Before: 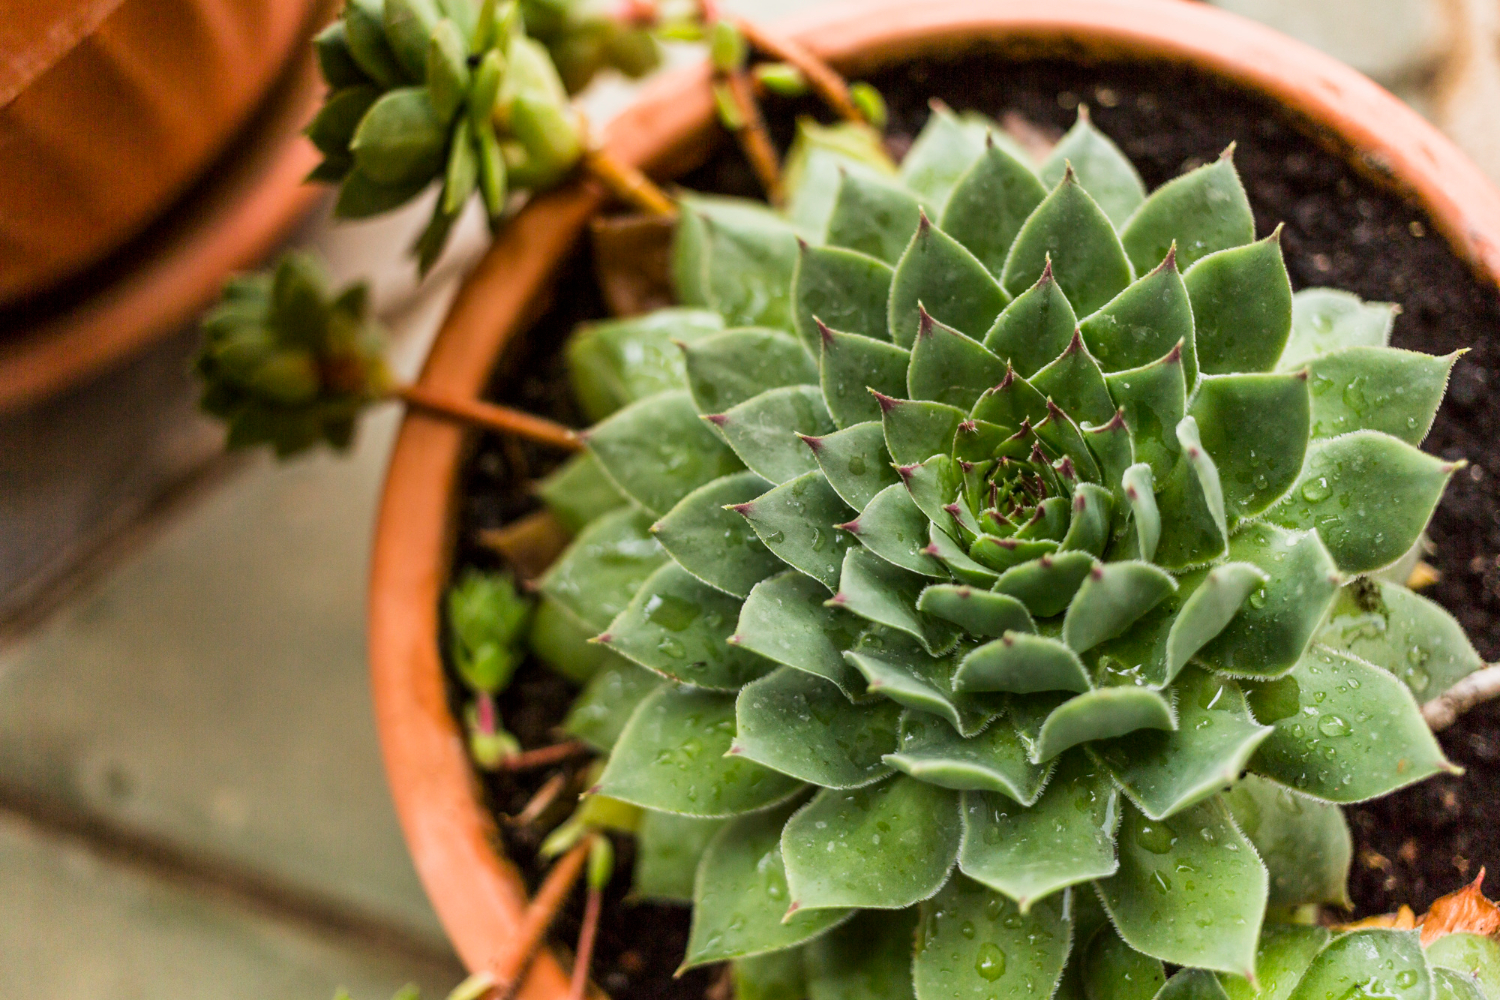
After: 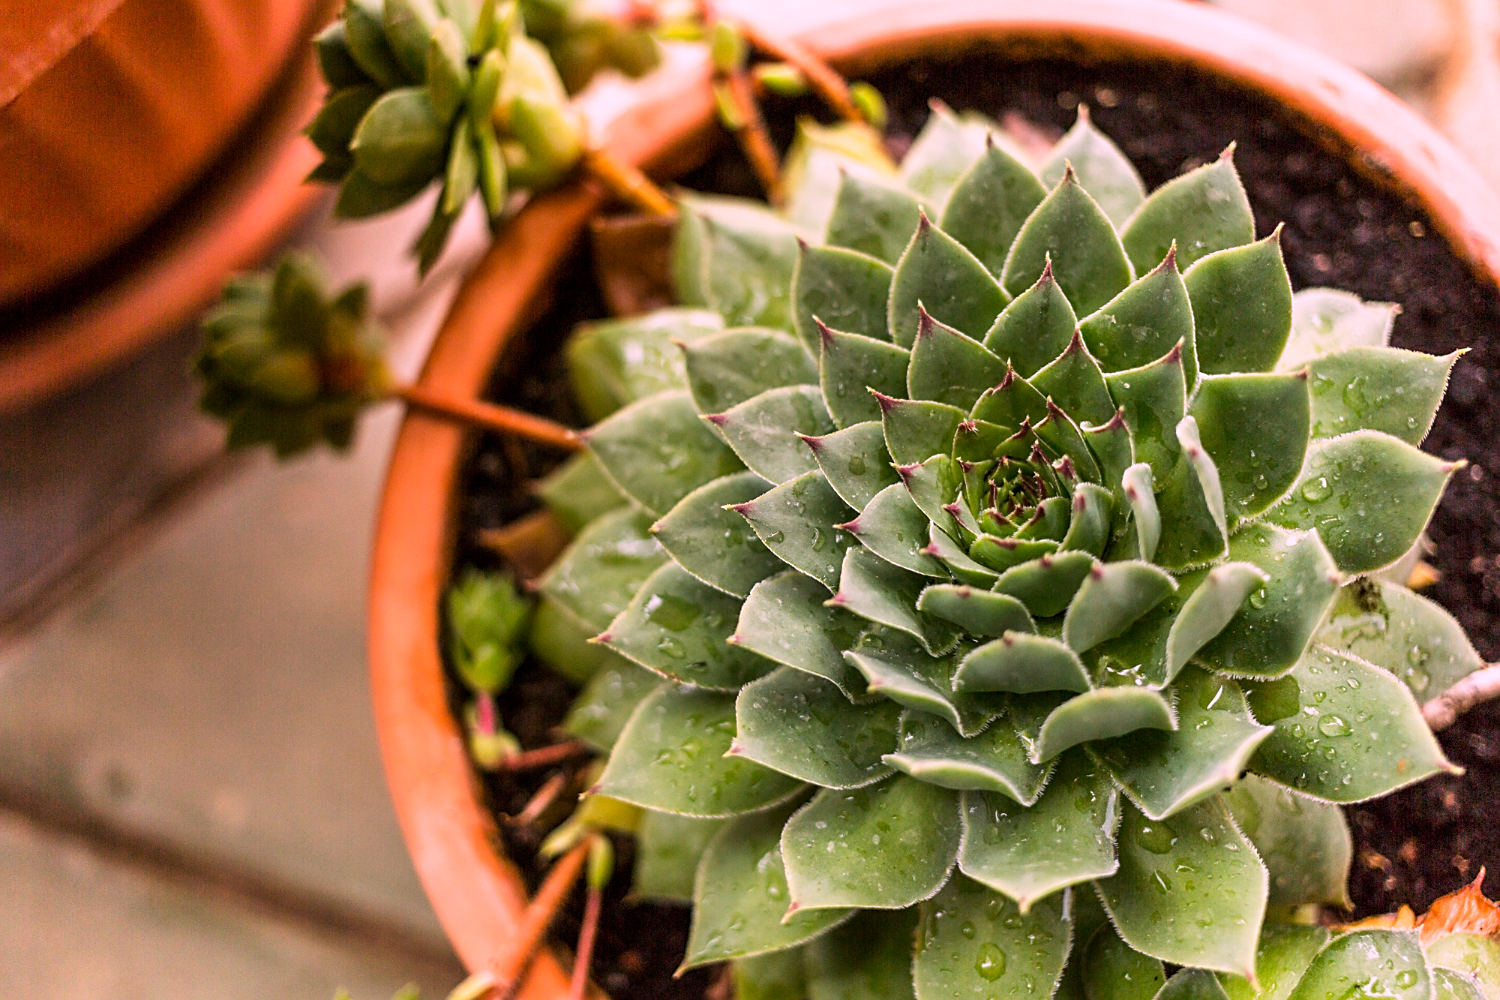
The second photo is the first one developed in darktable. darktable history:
white balance: red 1.188, blue 1.11
sharpen: on, module defaults
